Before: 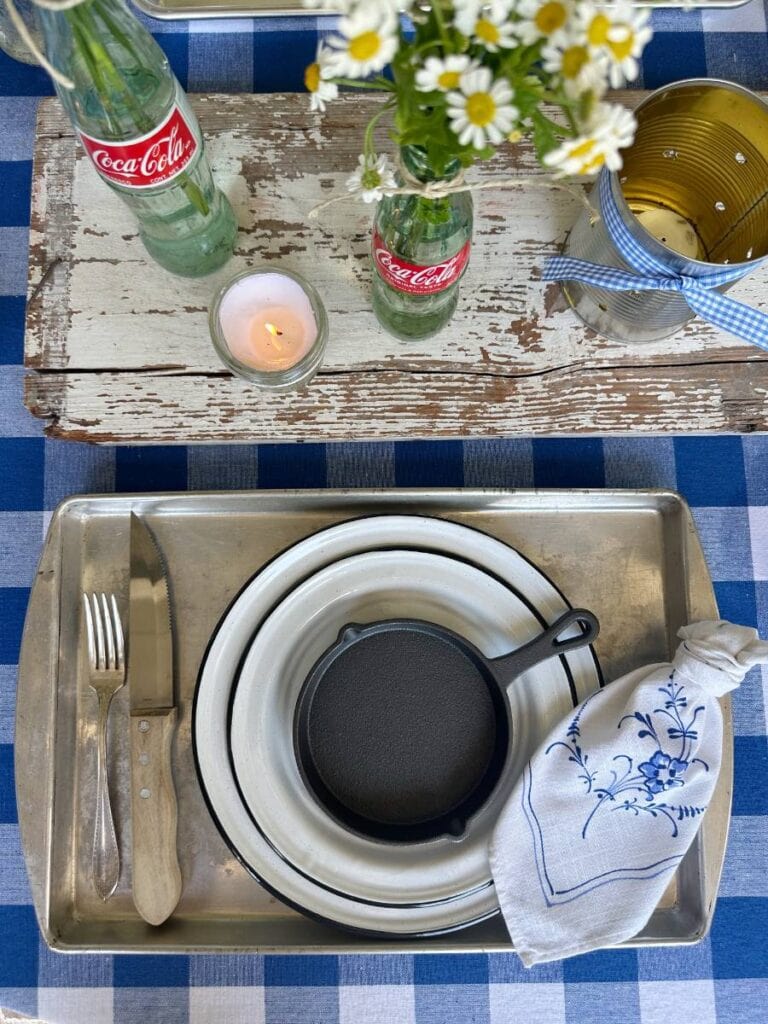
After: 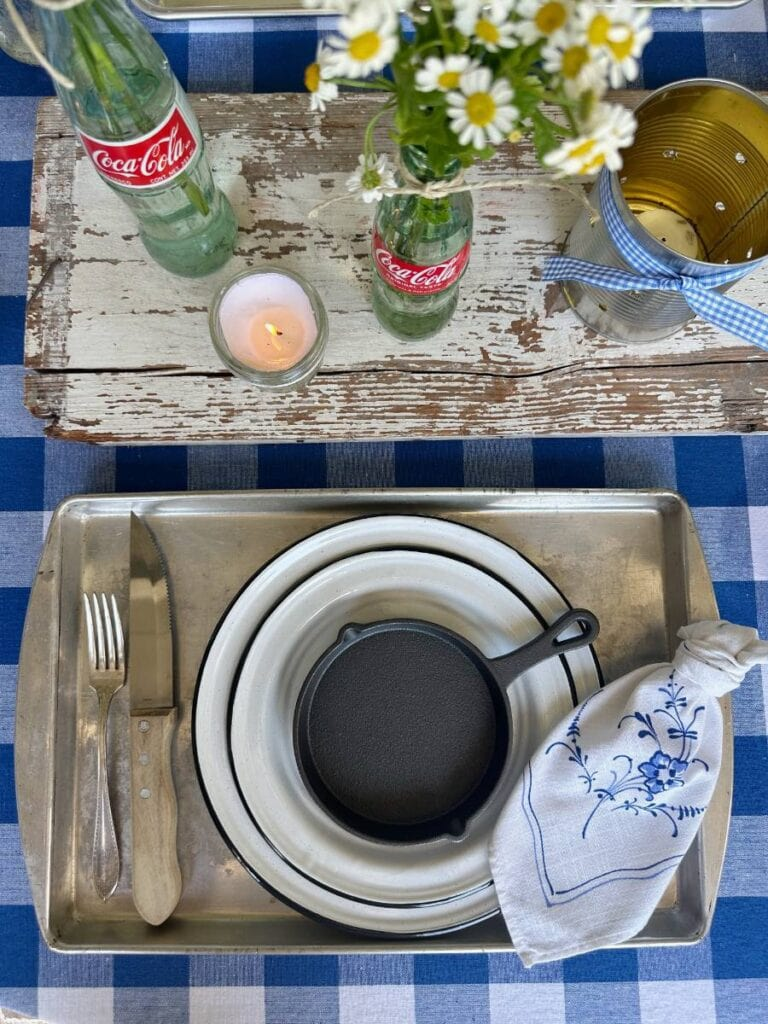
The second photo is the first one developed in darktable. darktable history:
exposure: exposure -0.047 EV, compensate highlight preservation false
